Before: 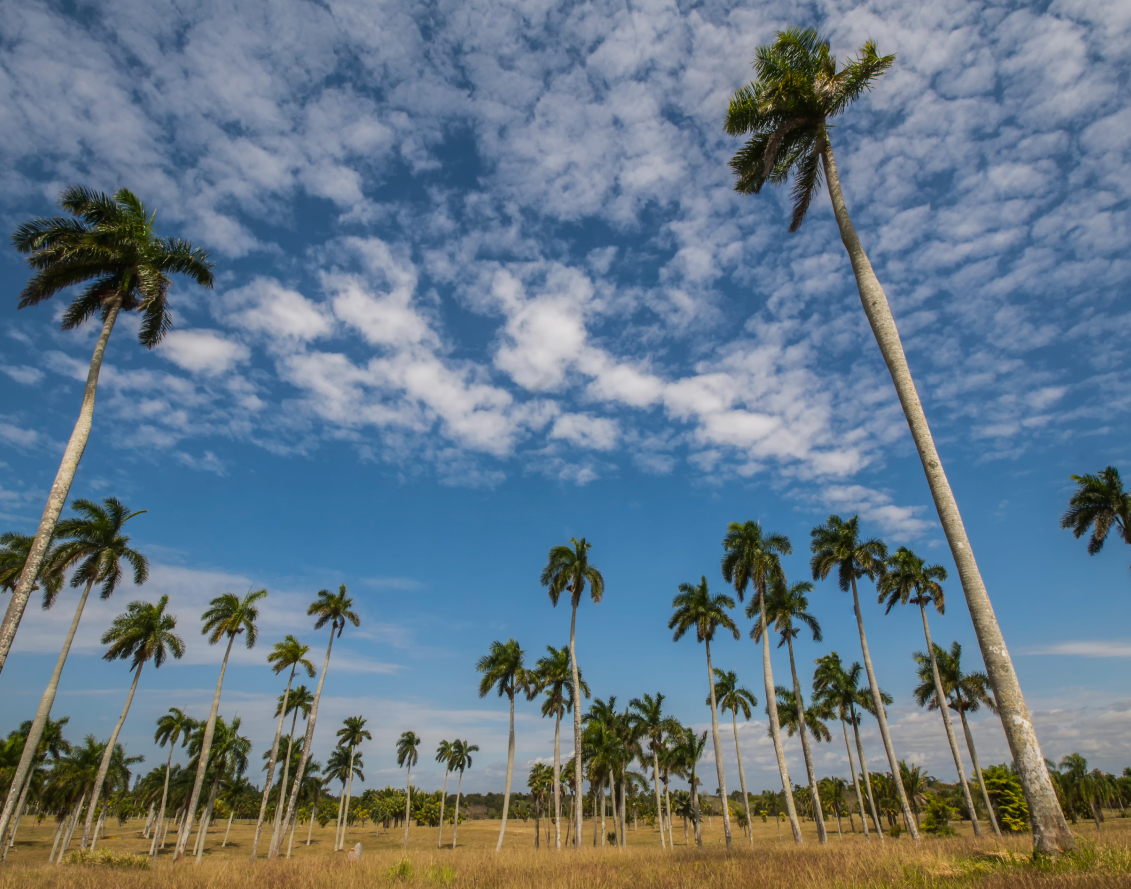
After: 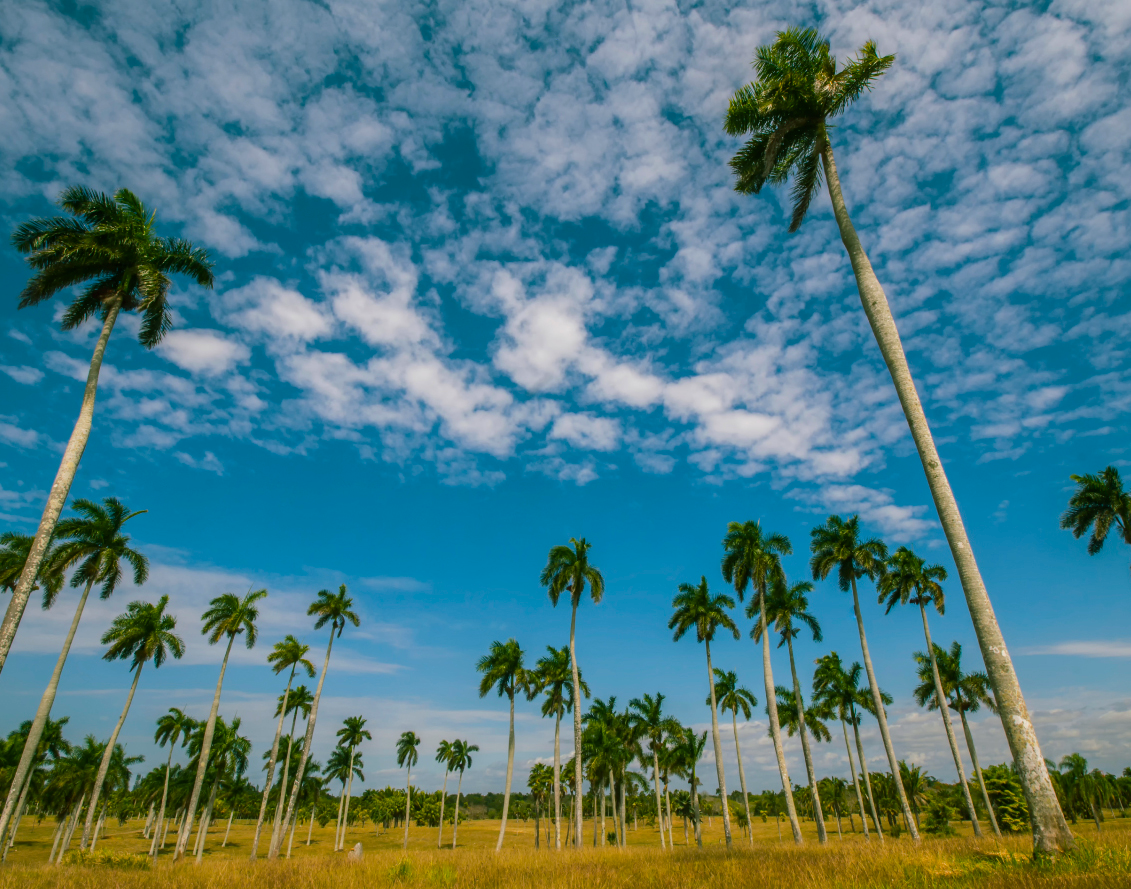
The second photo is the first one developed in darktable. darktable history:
color balance rgb: shadows lift › chroma 11.737%, shadows lift › hue 130.82°, perceptual saturation grading › global saturation 29.996%
